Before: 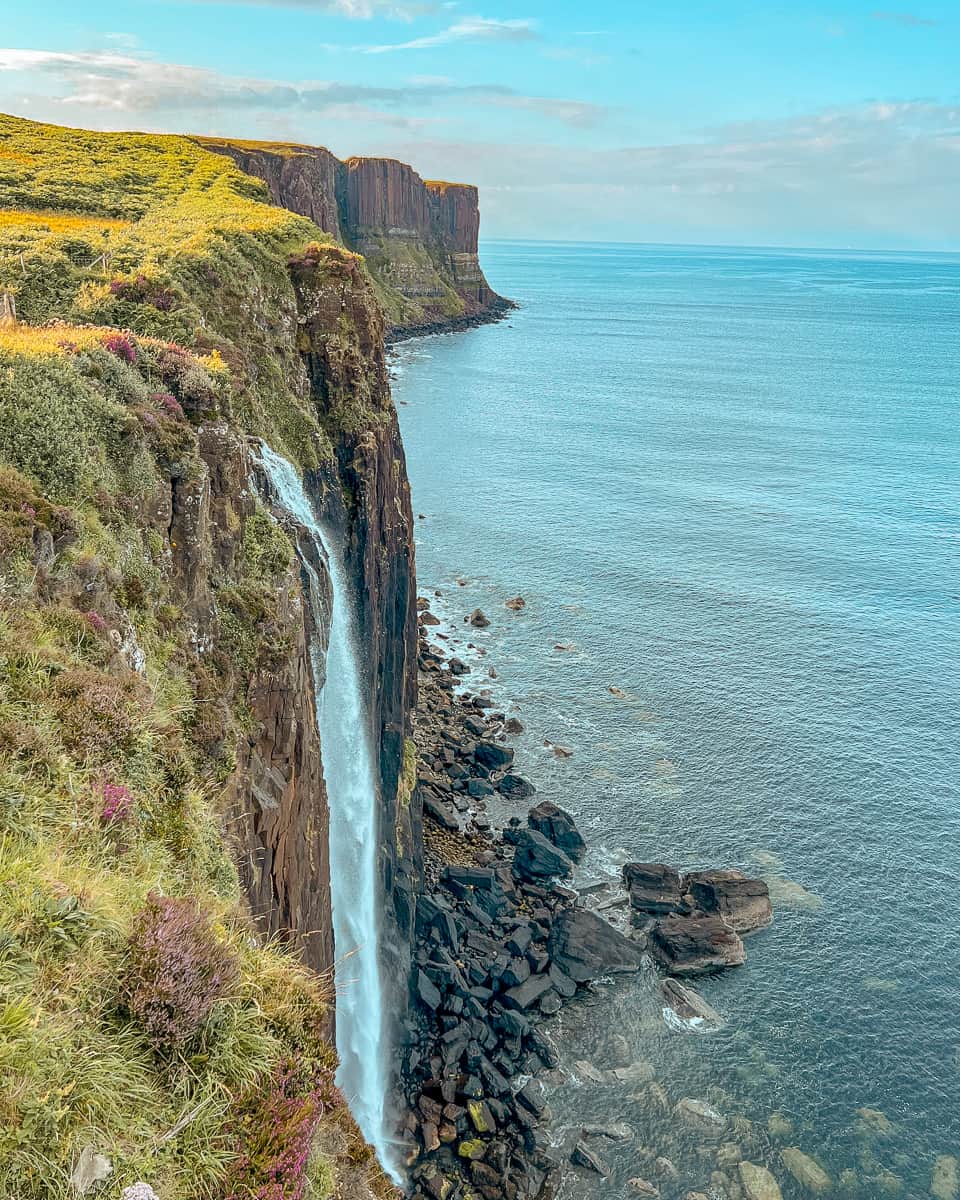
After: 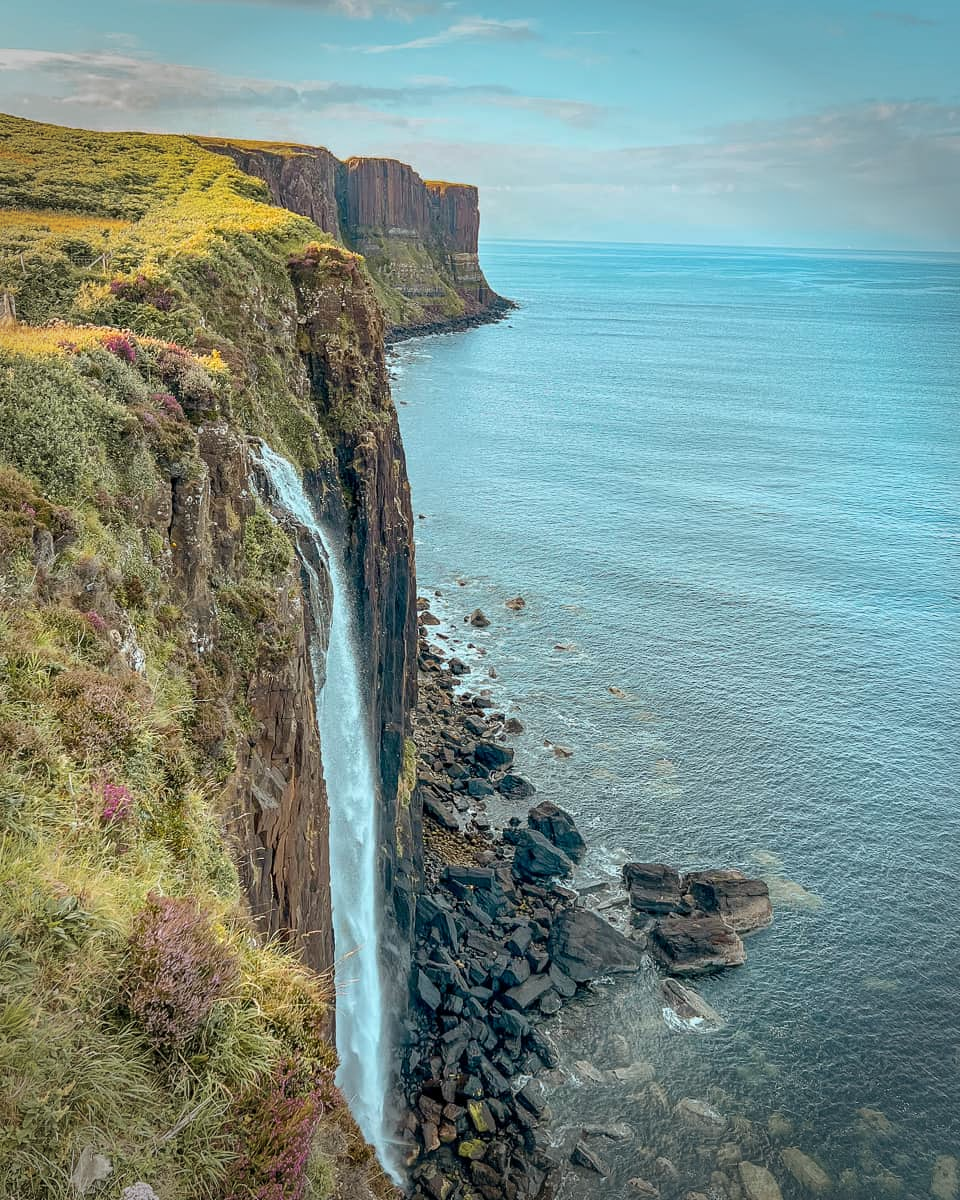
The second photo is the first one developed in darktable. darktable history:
vignetting: fall-off start 76.67%, fall-off radius 27.36%, brightness -0.435, saturation -0.191, width/height ratio 0.978, unbound false
